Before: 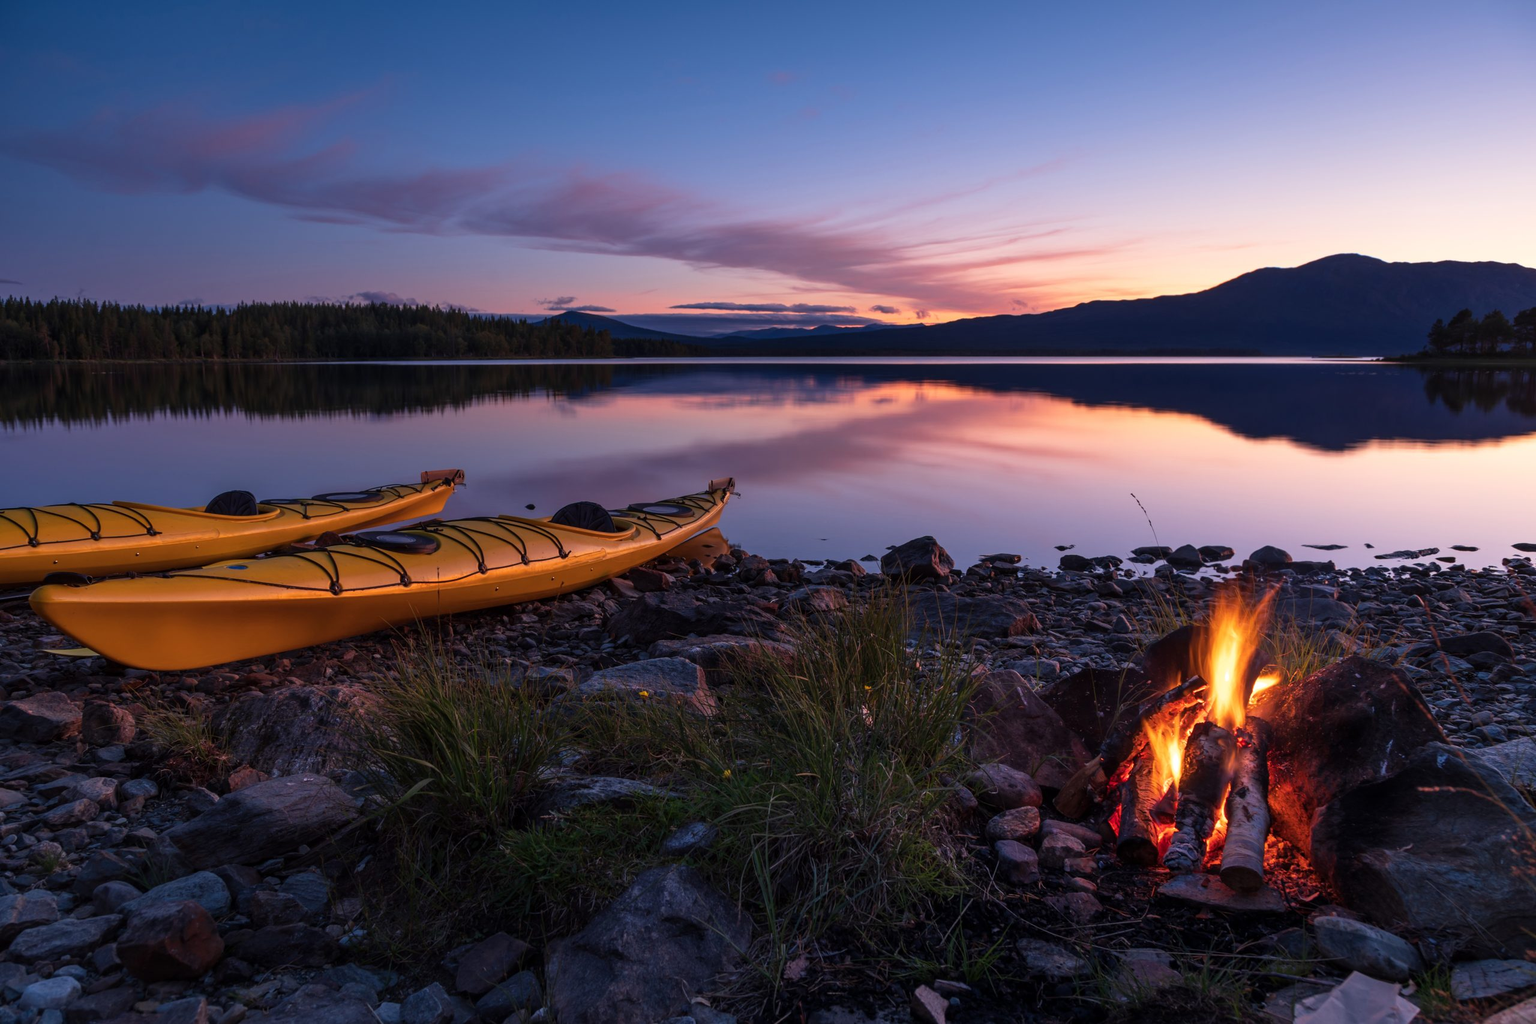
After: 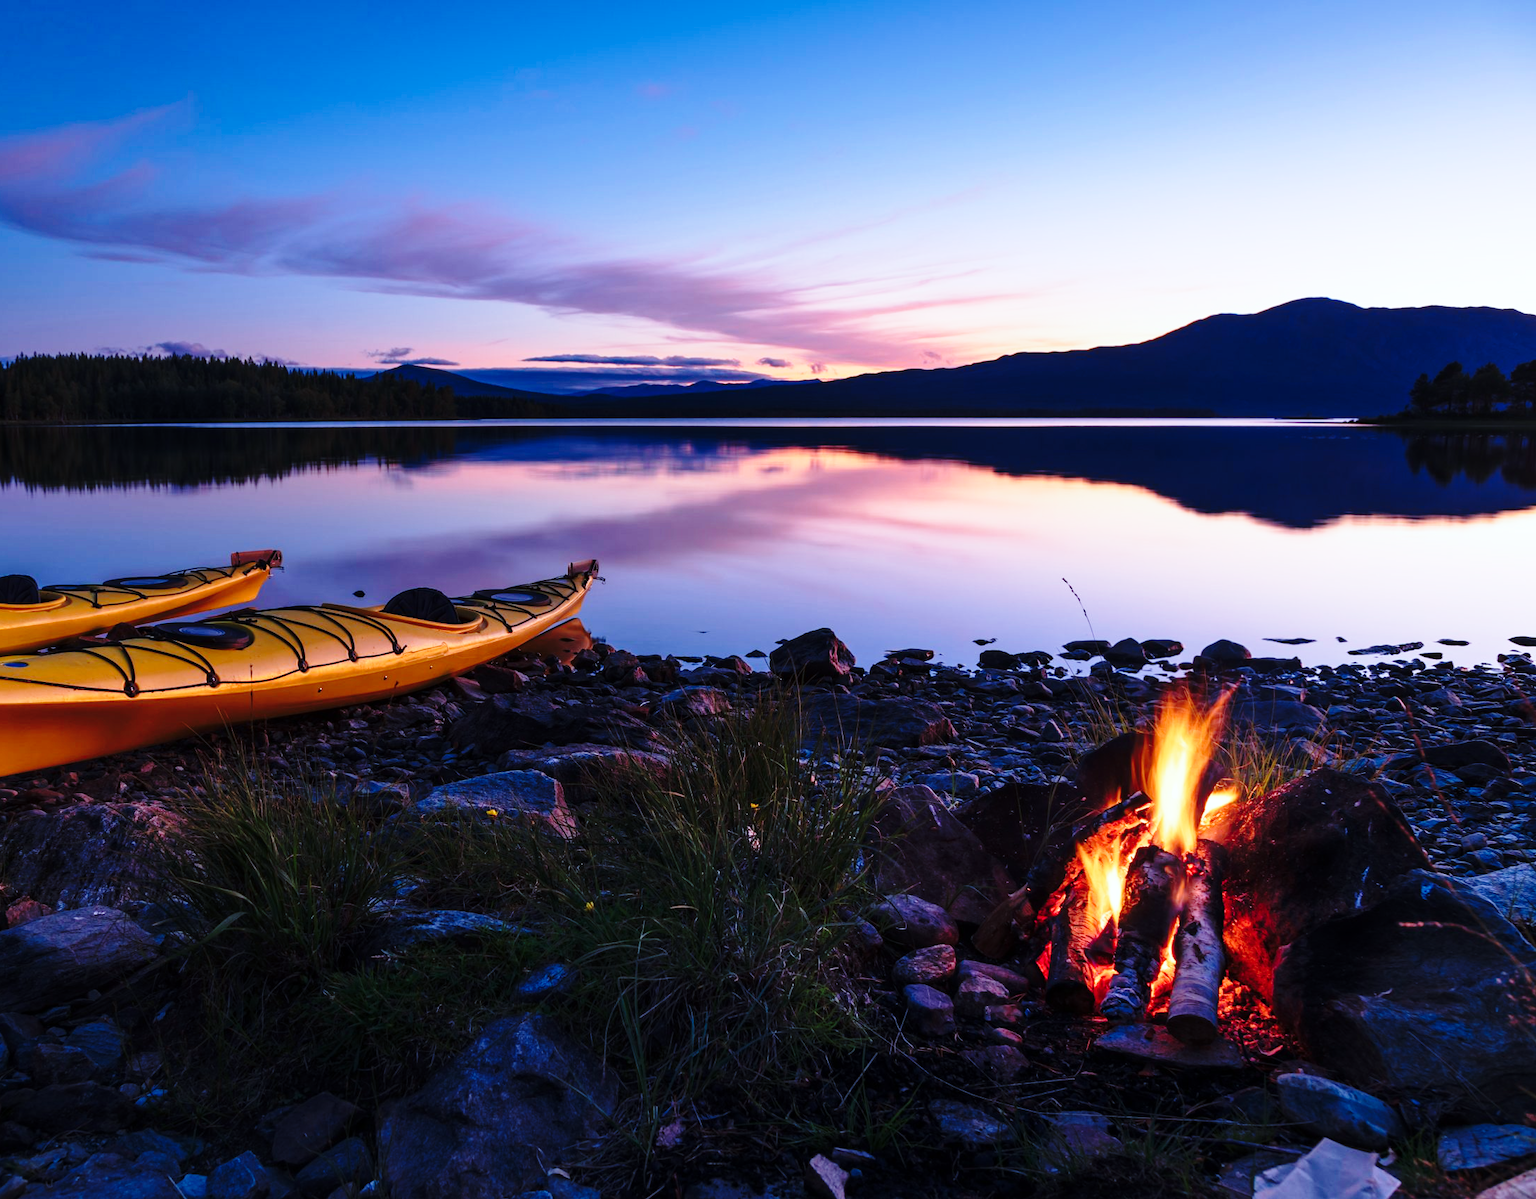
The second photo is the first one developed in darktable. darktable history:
crop and rotate: left 14.584%
color calibration: illuminant as shot in camera, x 0.383, y 0.38, temperature 3949.15 K, gamut compression 1.66
base curve: curves: ch0 [(0, 0) (0.04, 0.03) (0.133, 0.232) (0.448, 0.748) (0.843, 0.968) (1, 1)], preserve colors none
